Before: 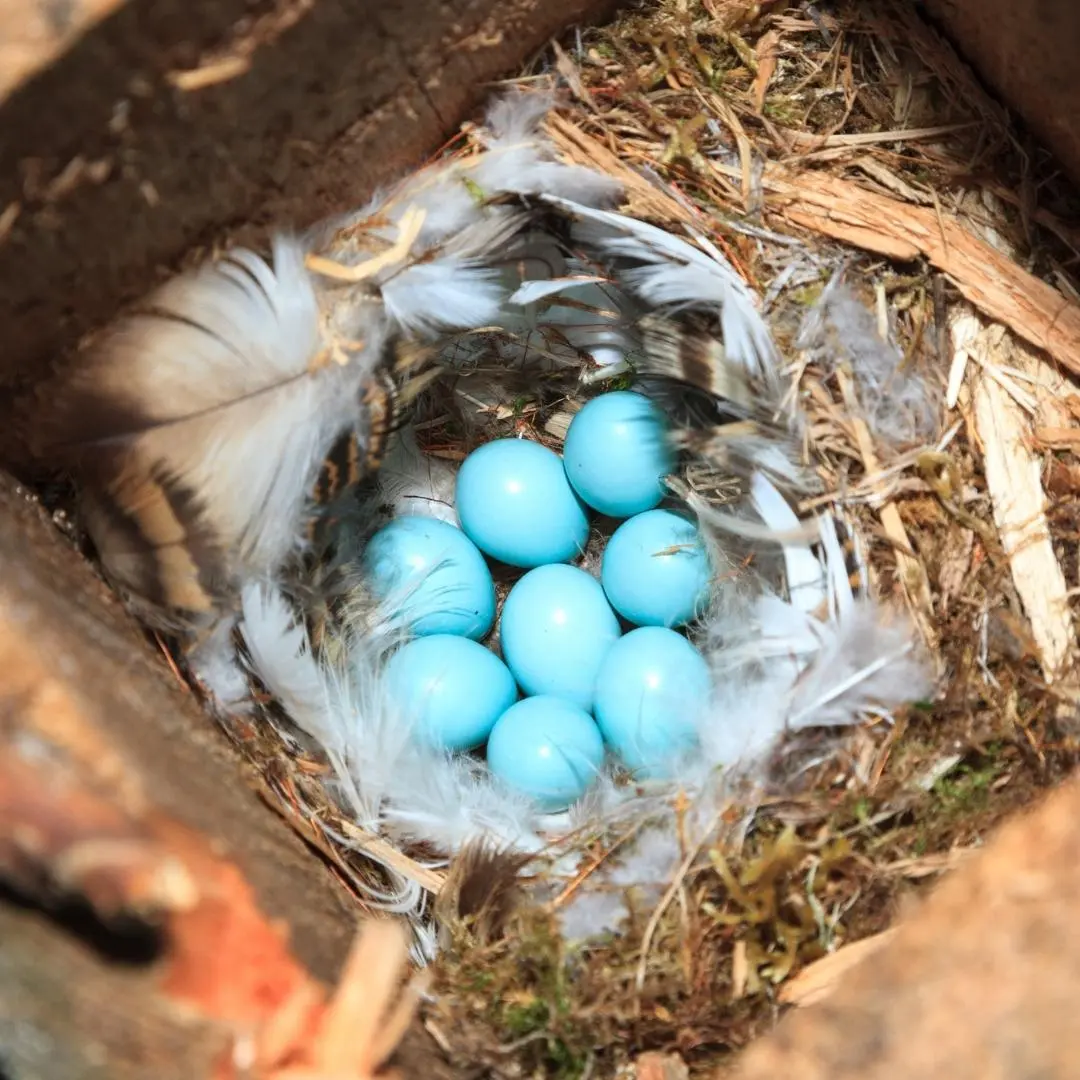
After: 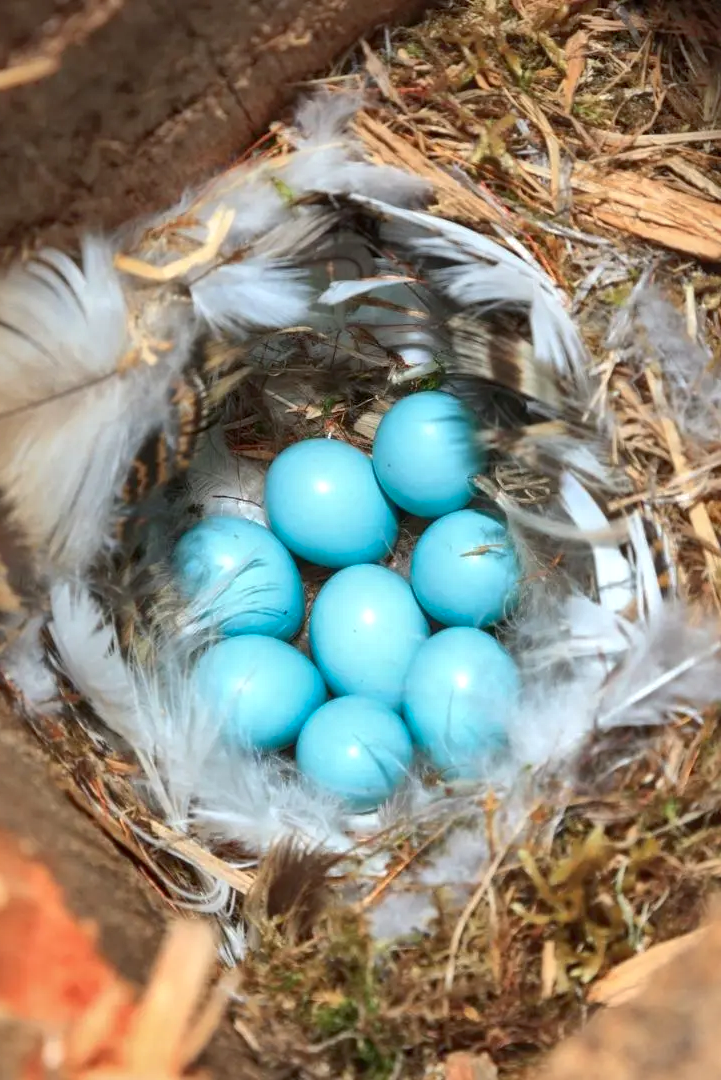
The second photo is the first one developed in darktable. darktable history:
shadows and highlights: on, module defaults
crop and rotate: left 17.732%, right 15.423%
local contrast: mode bilateral grid, contrast 20, coarseness 50, detail 144%, midtone range 0.2
